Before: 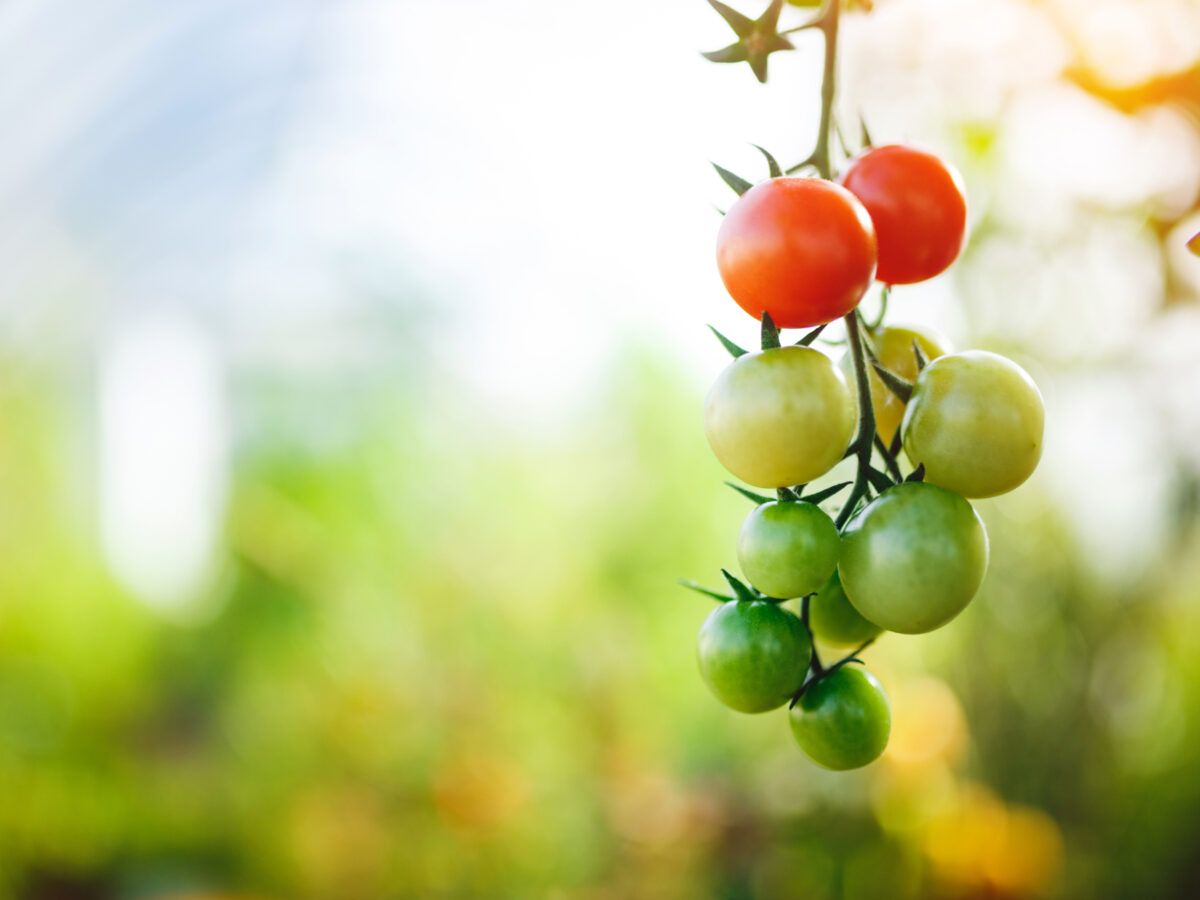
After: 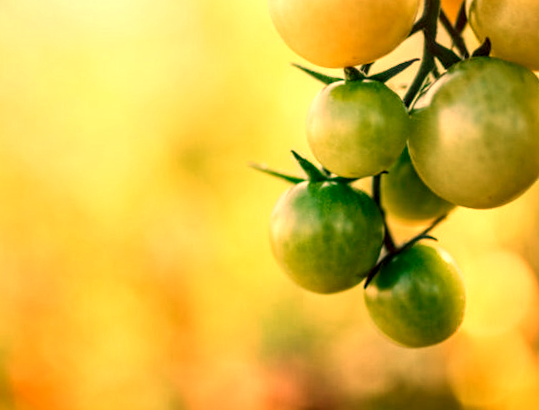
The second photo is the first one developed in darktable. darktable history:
crop: left 35.976%, top 45.819%, right 18.162%, bottom 5.807%
white balance: red 1.467, blue 0.684
rotate and perspective: rotation -2°, crop left 0.022, crop right 0.978, crop top 0.049, crop bottom 0.951
local contrast: detail 150%
